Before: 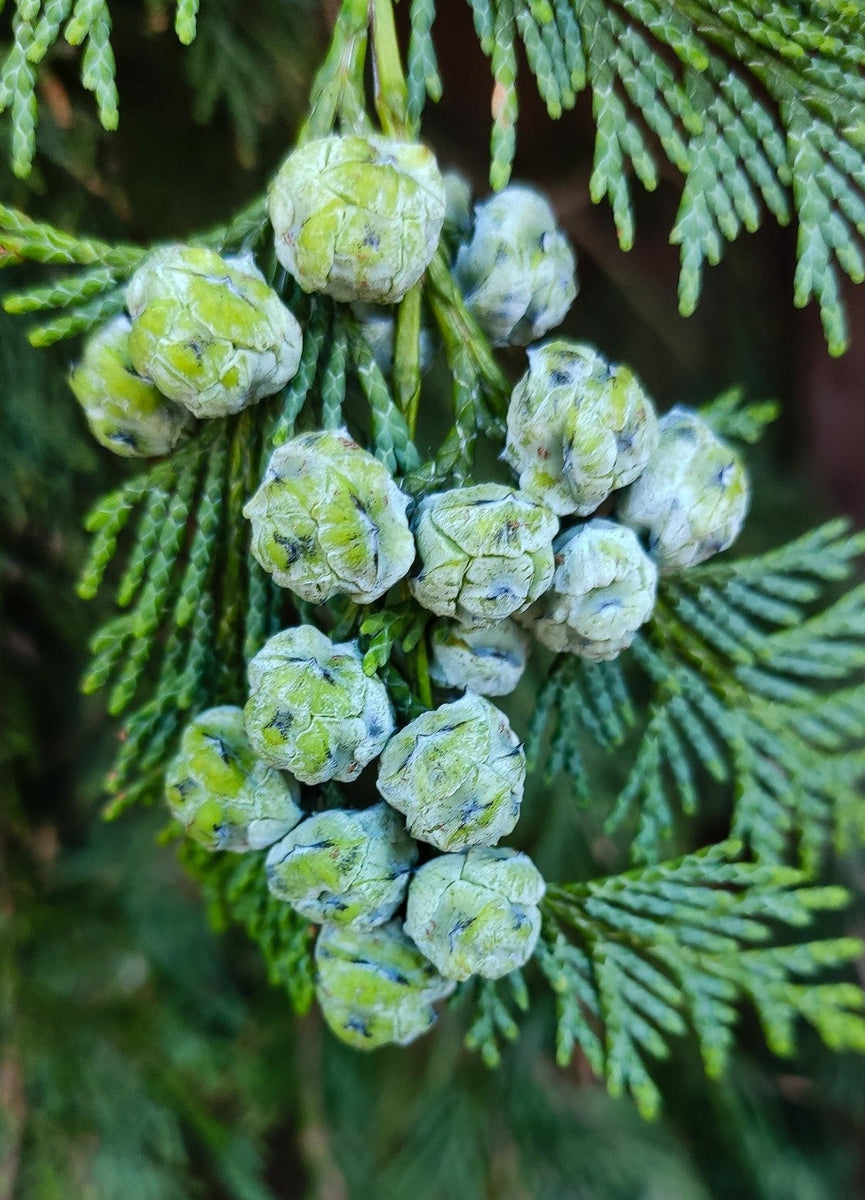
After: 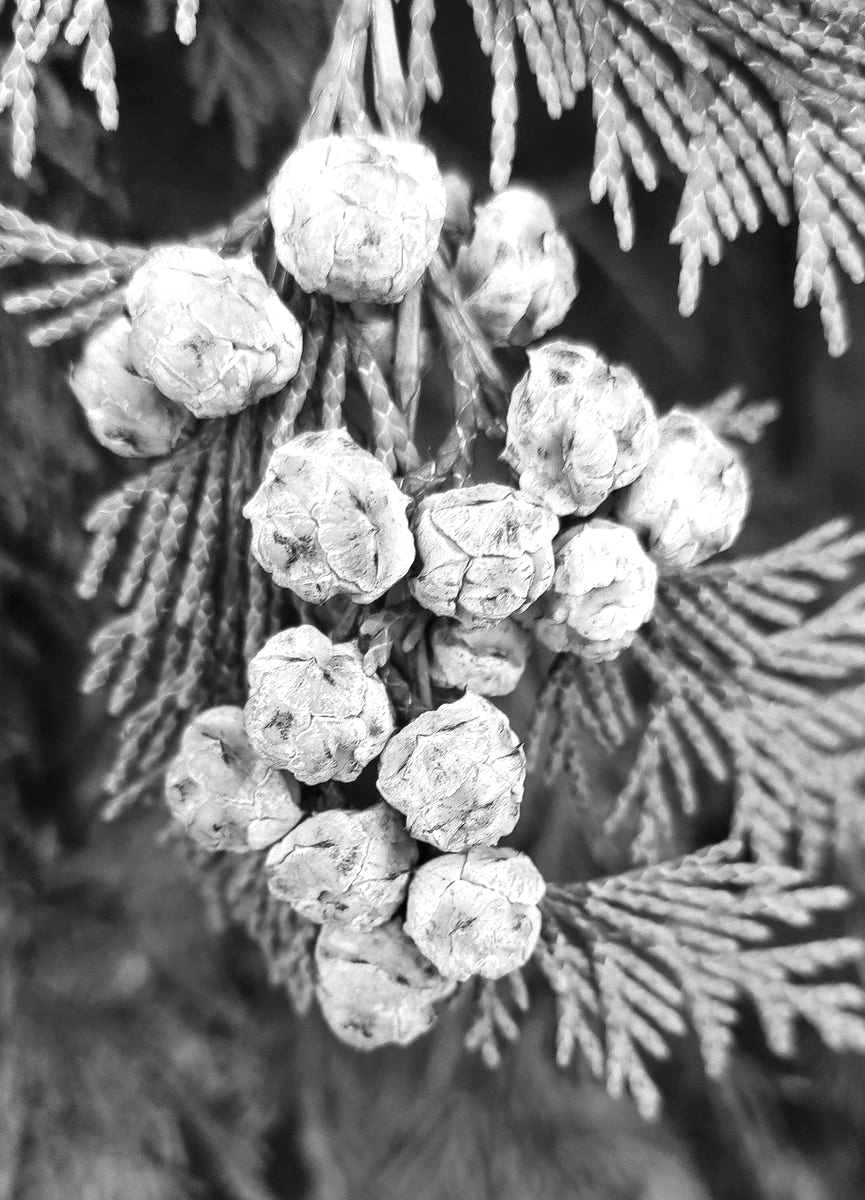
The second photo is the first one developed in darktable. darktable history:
white balance: red 1.029, blue 0.92
exposure: black level correction 0, exposure 0.7 EV, compensate exposure bias true, compensate highlight preservation false
monochrome: on, module defaults
